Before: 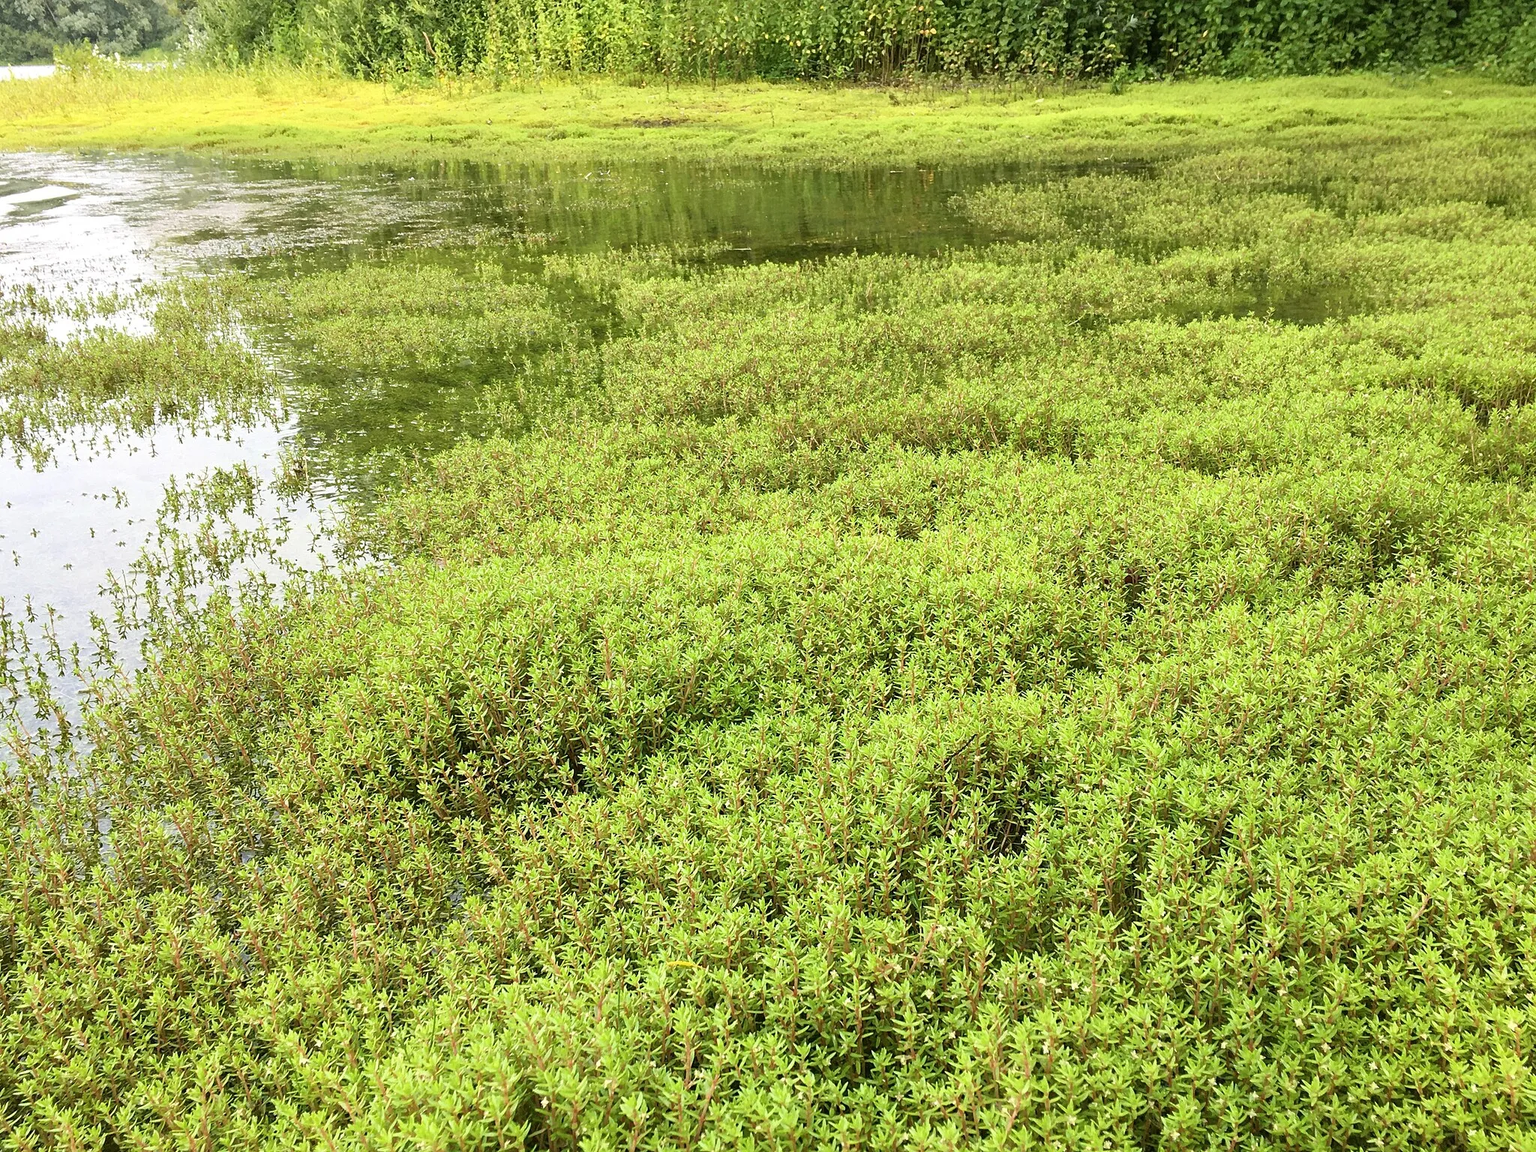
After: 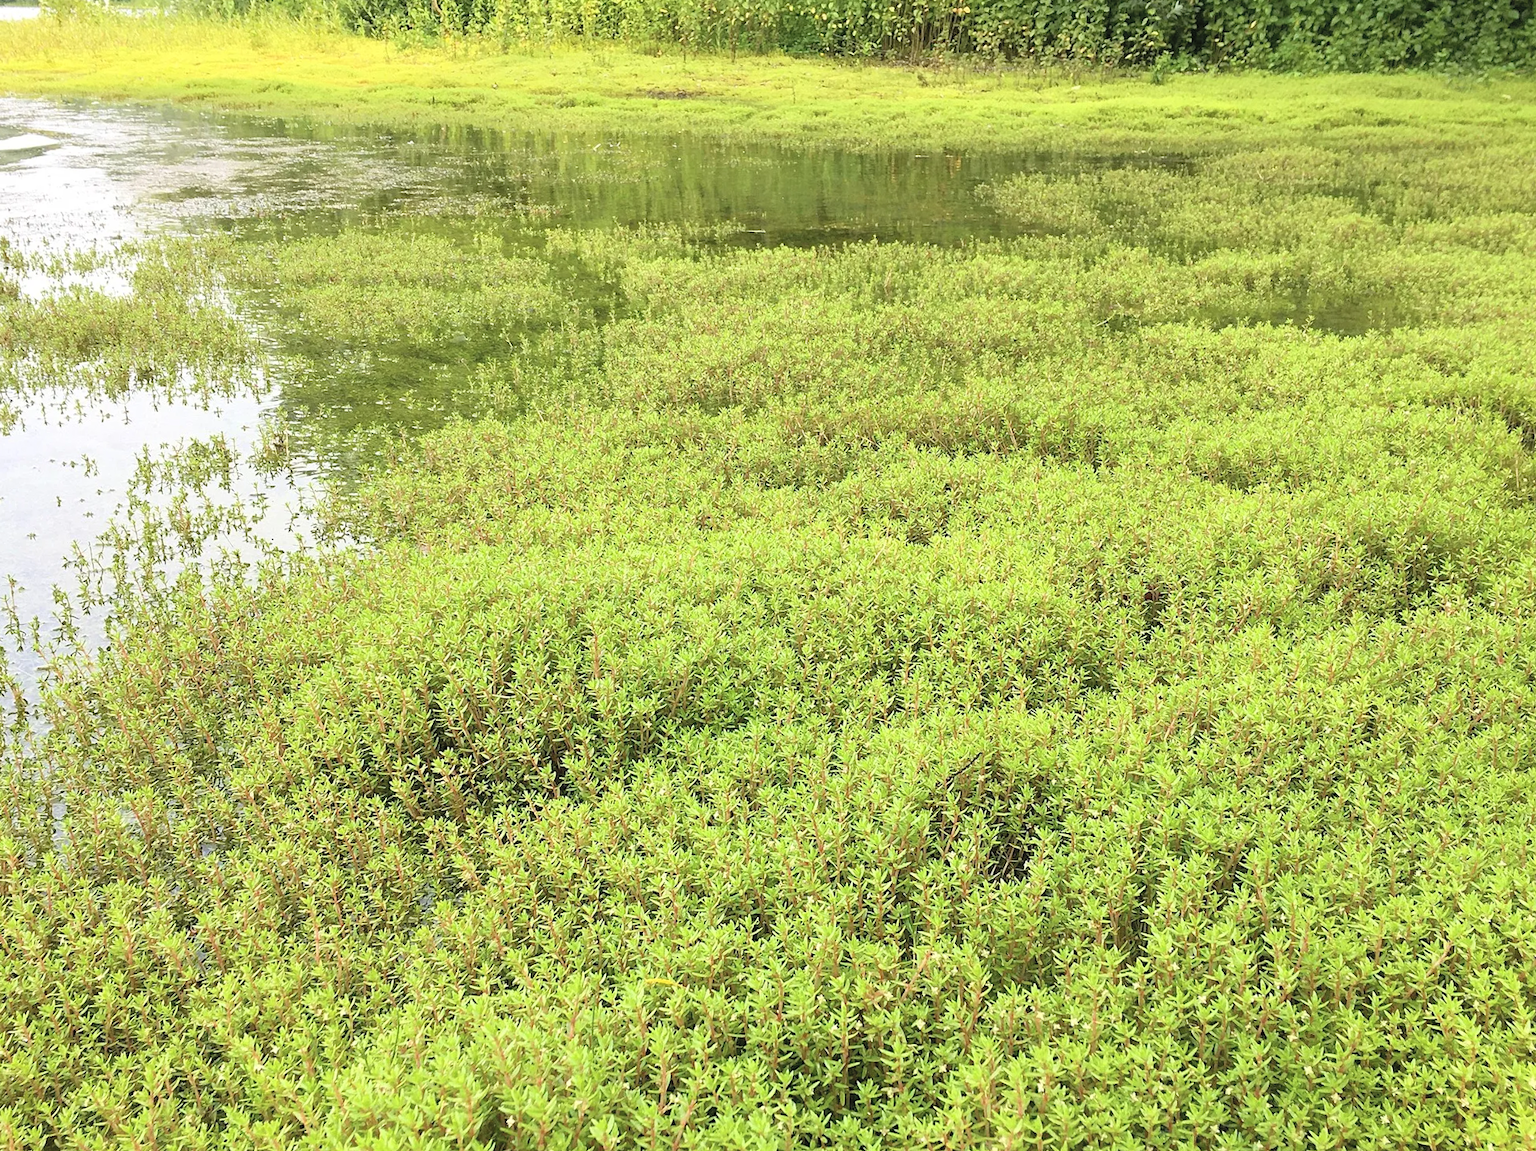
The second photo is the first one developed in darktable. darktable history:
contrast brightness saturation: brightness 0.15
crop and rotate: angle -2.38°
